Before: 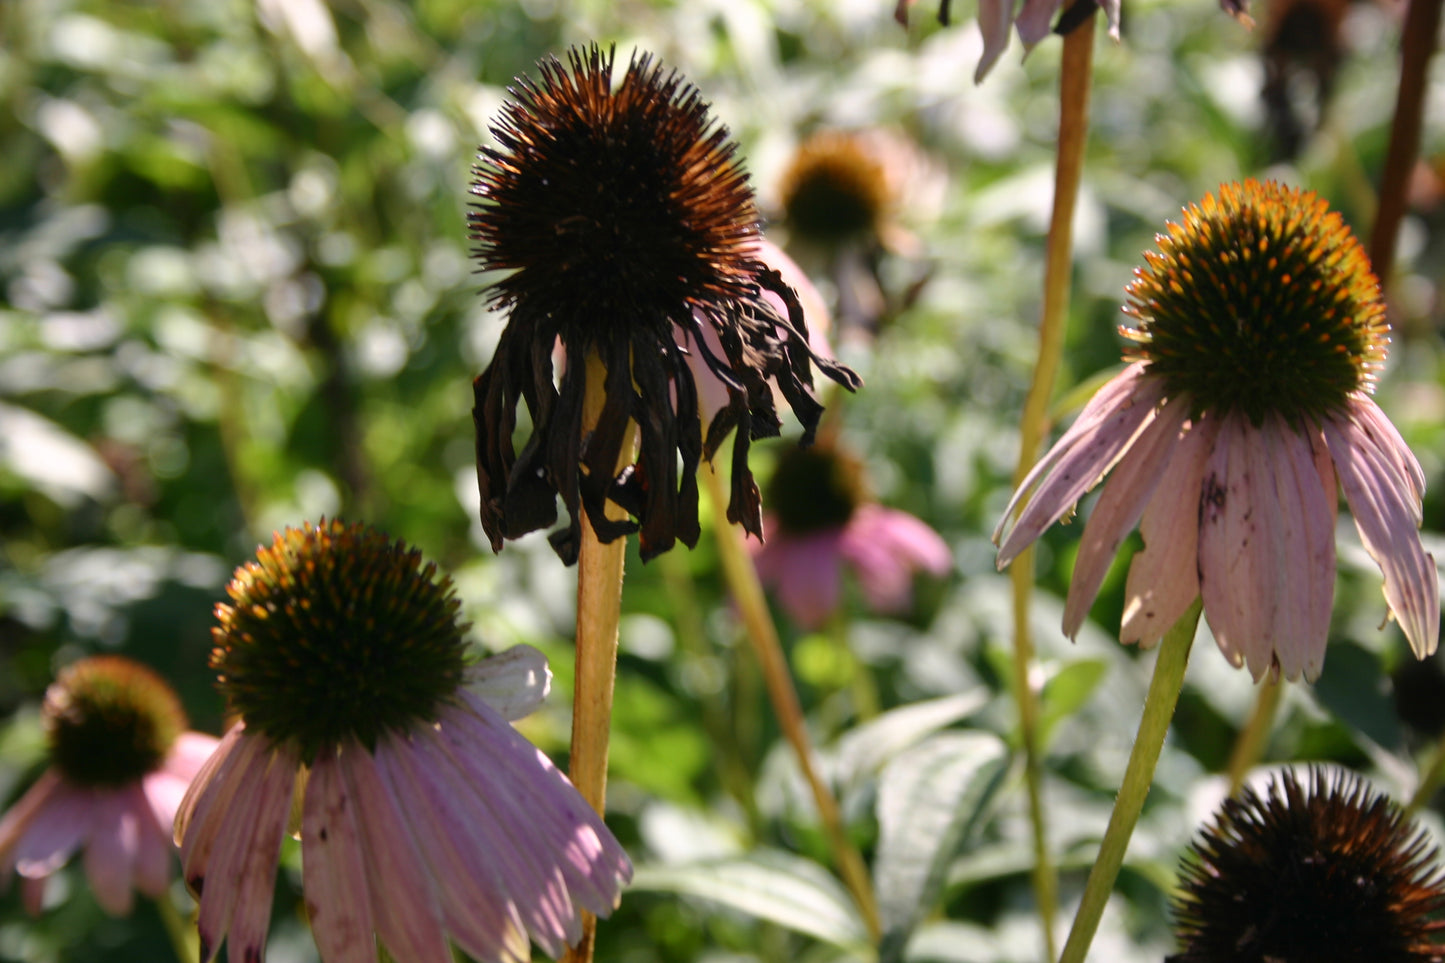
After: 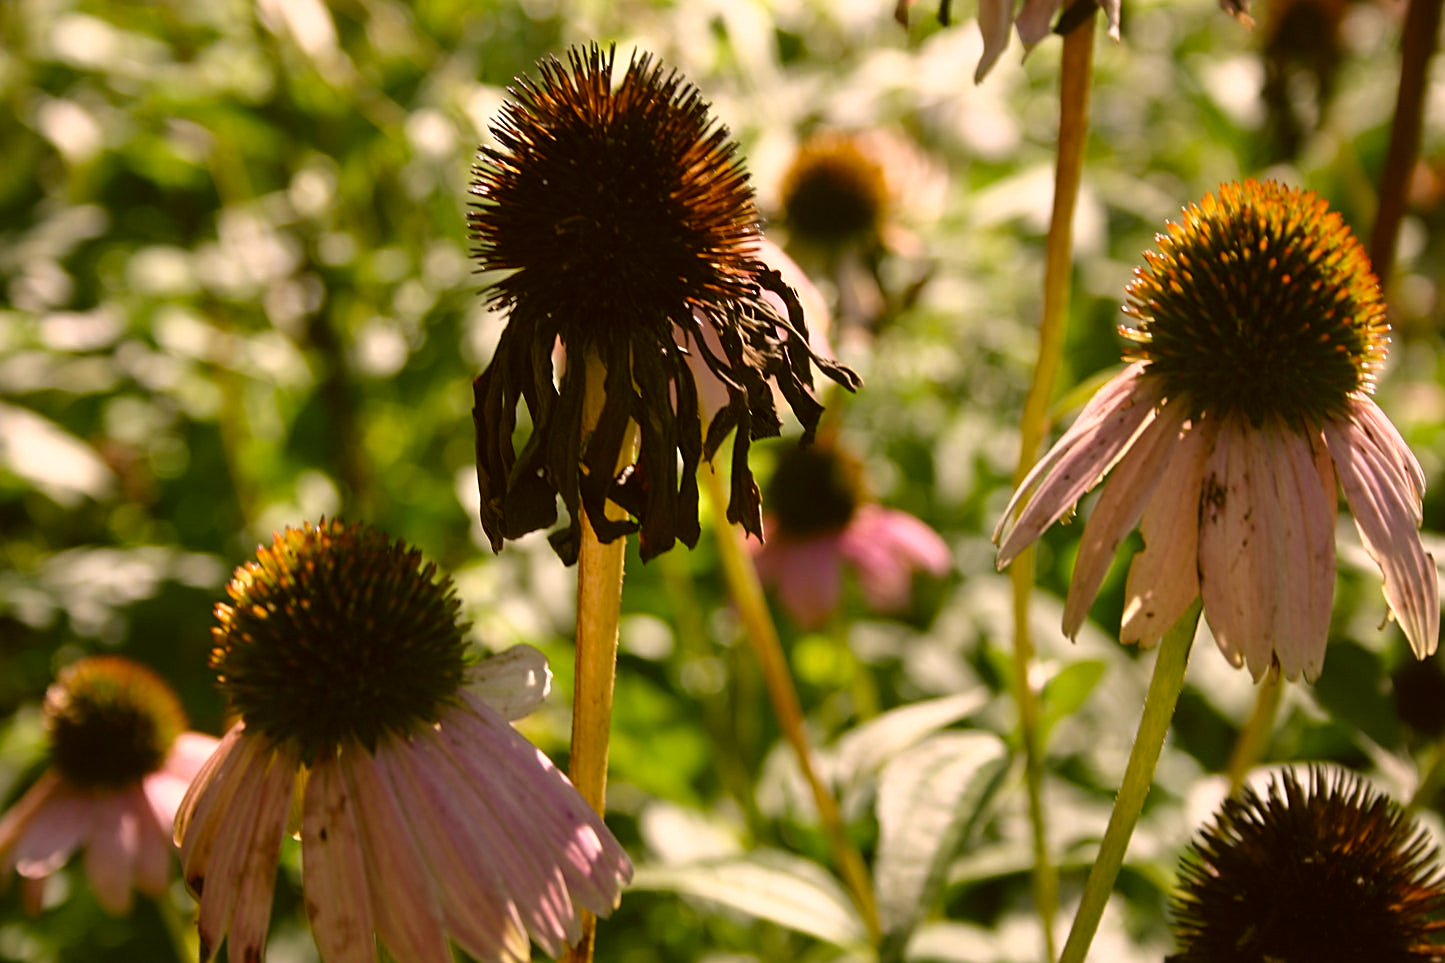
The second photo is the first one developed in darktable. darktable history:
sharpen: on, module defaults
shadows and highlights: shadows 0, highlights 40
color correction: highlights a* 8.98, highlights b* 15.09, shadows a* -0.49, shadows b* 26.52
